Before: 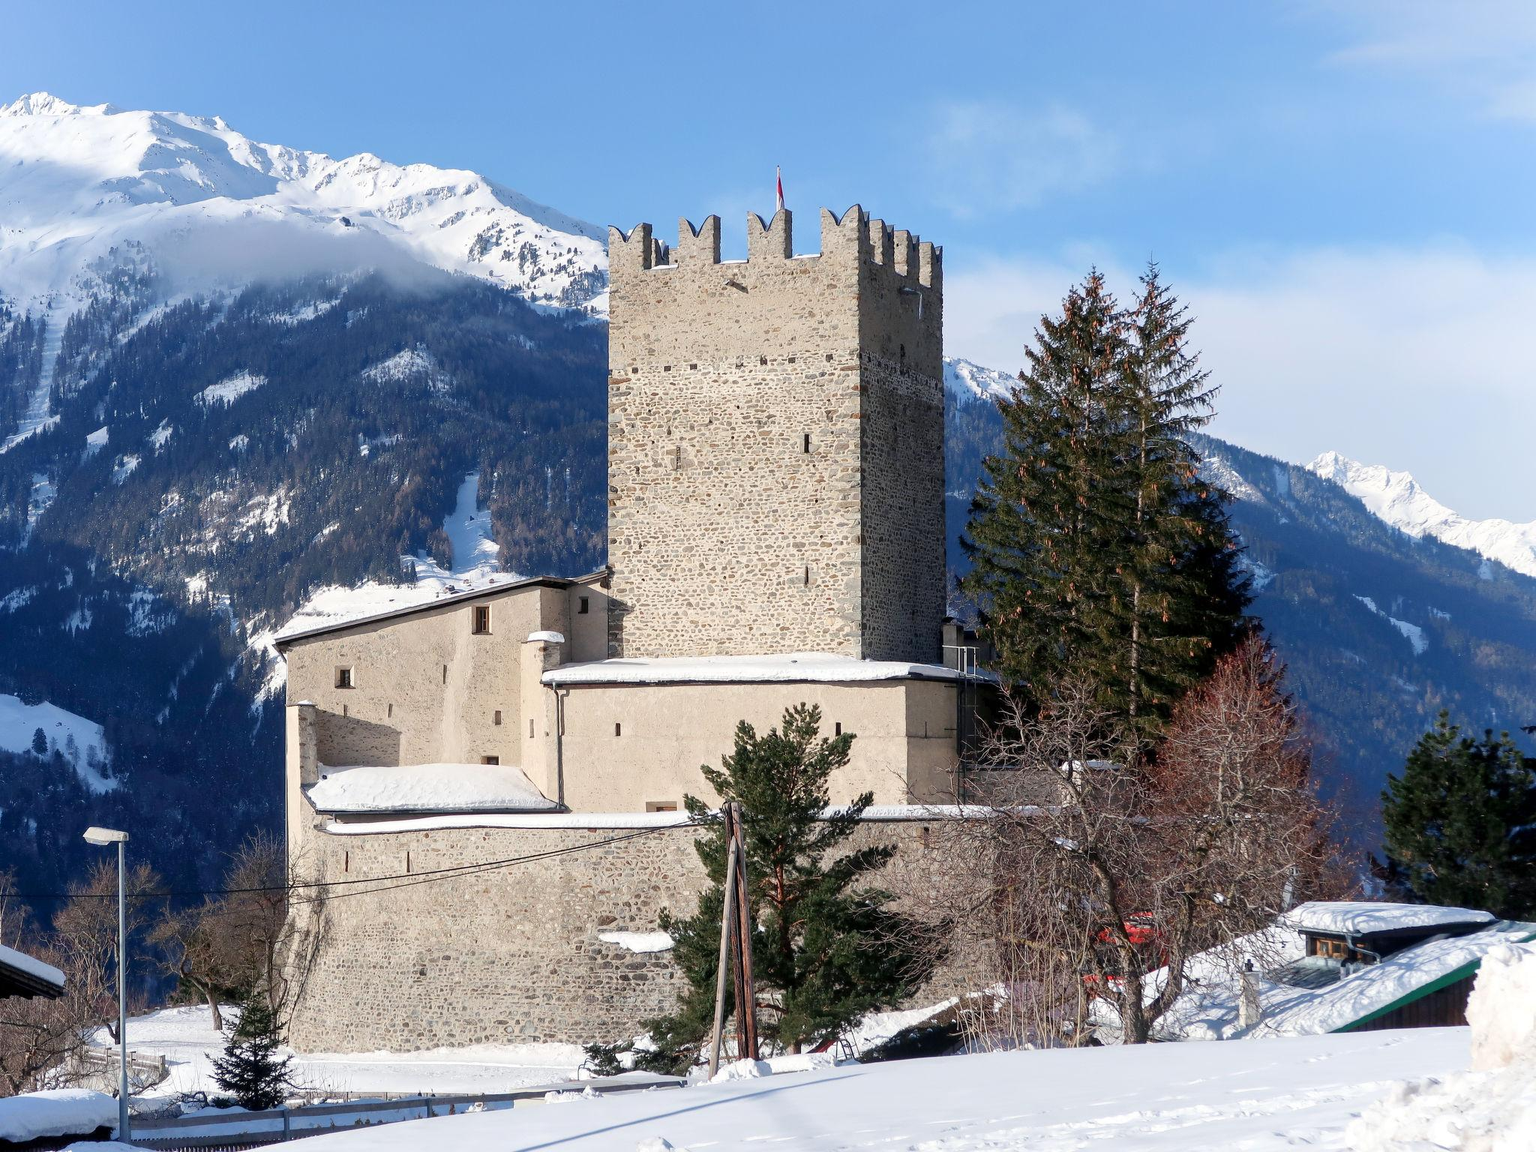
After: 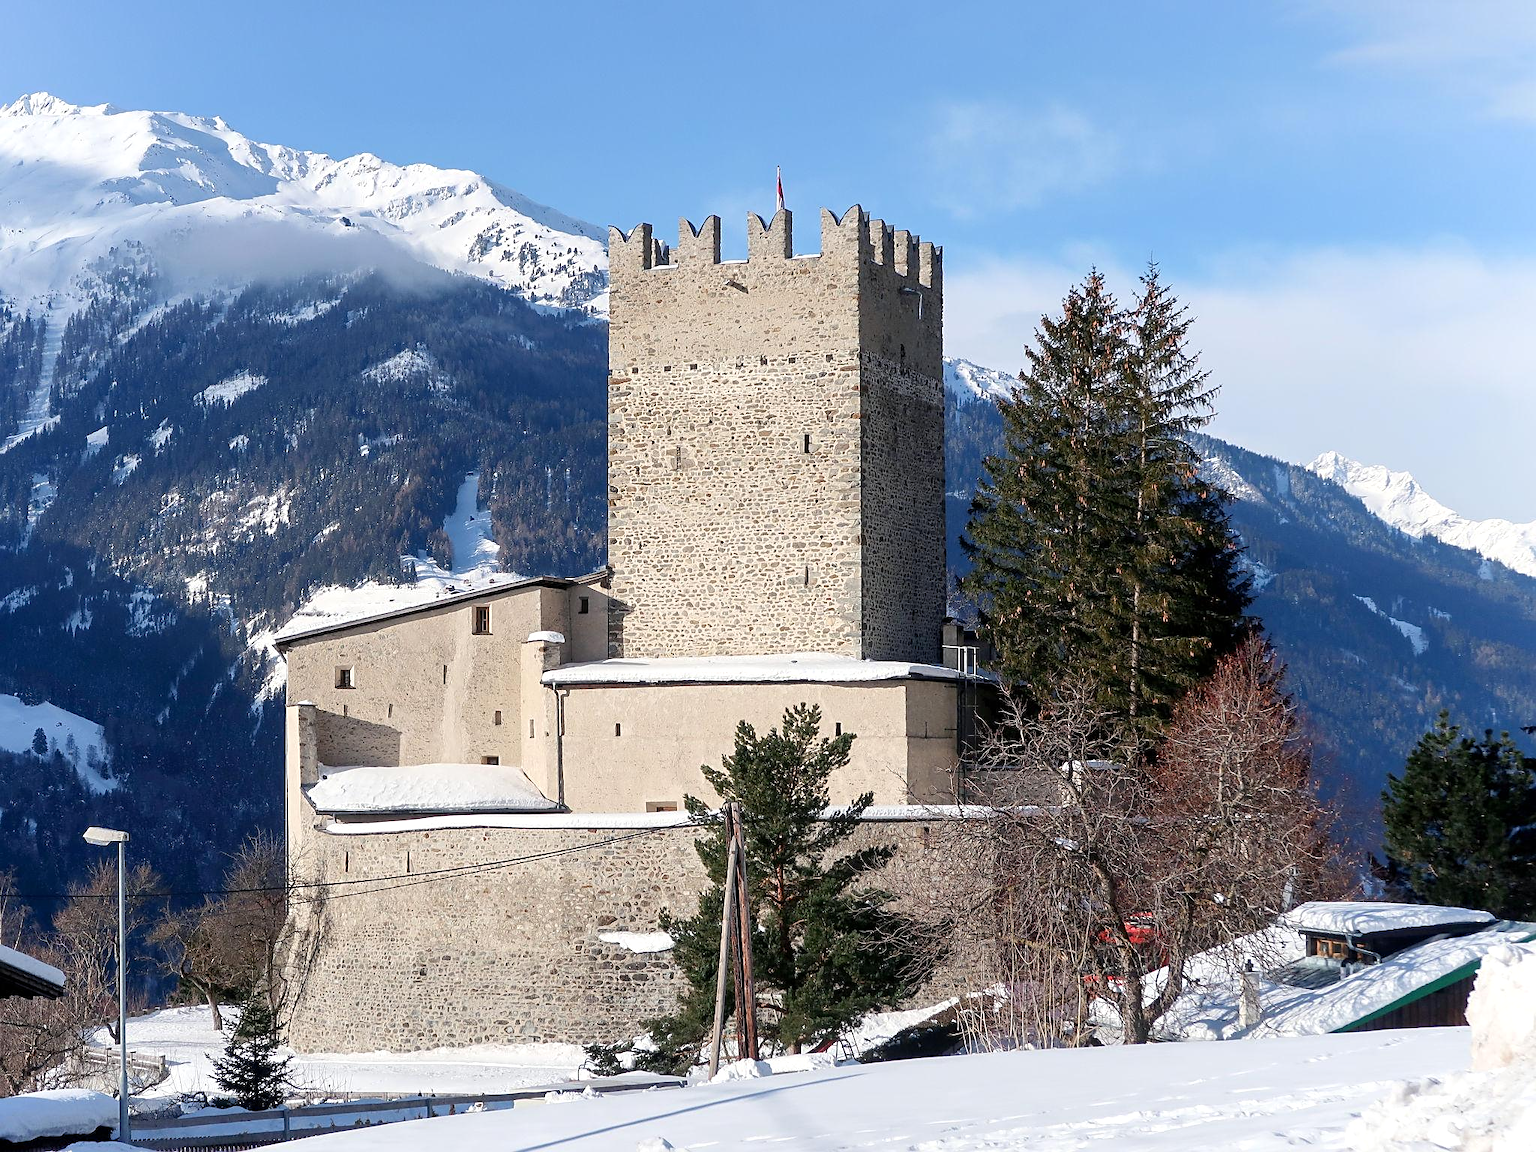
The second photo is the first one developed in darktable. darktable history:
sharpen: on, module defaults
levels: levels [0, 0.492, 0.984]
